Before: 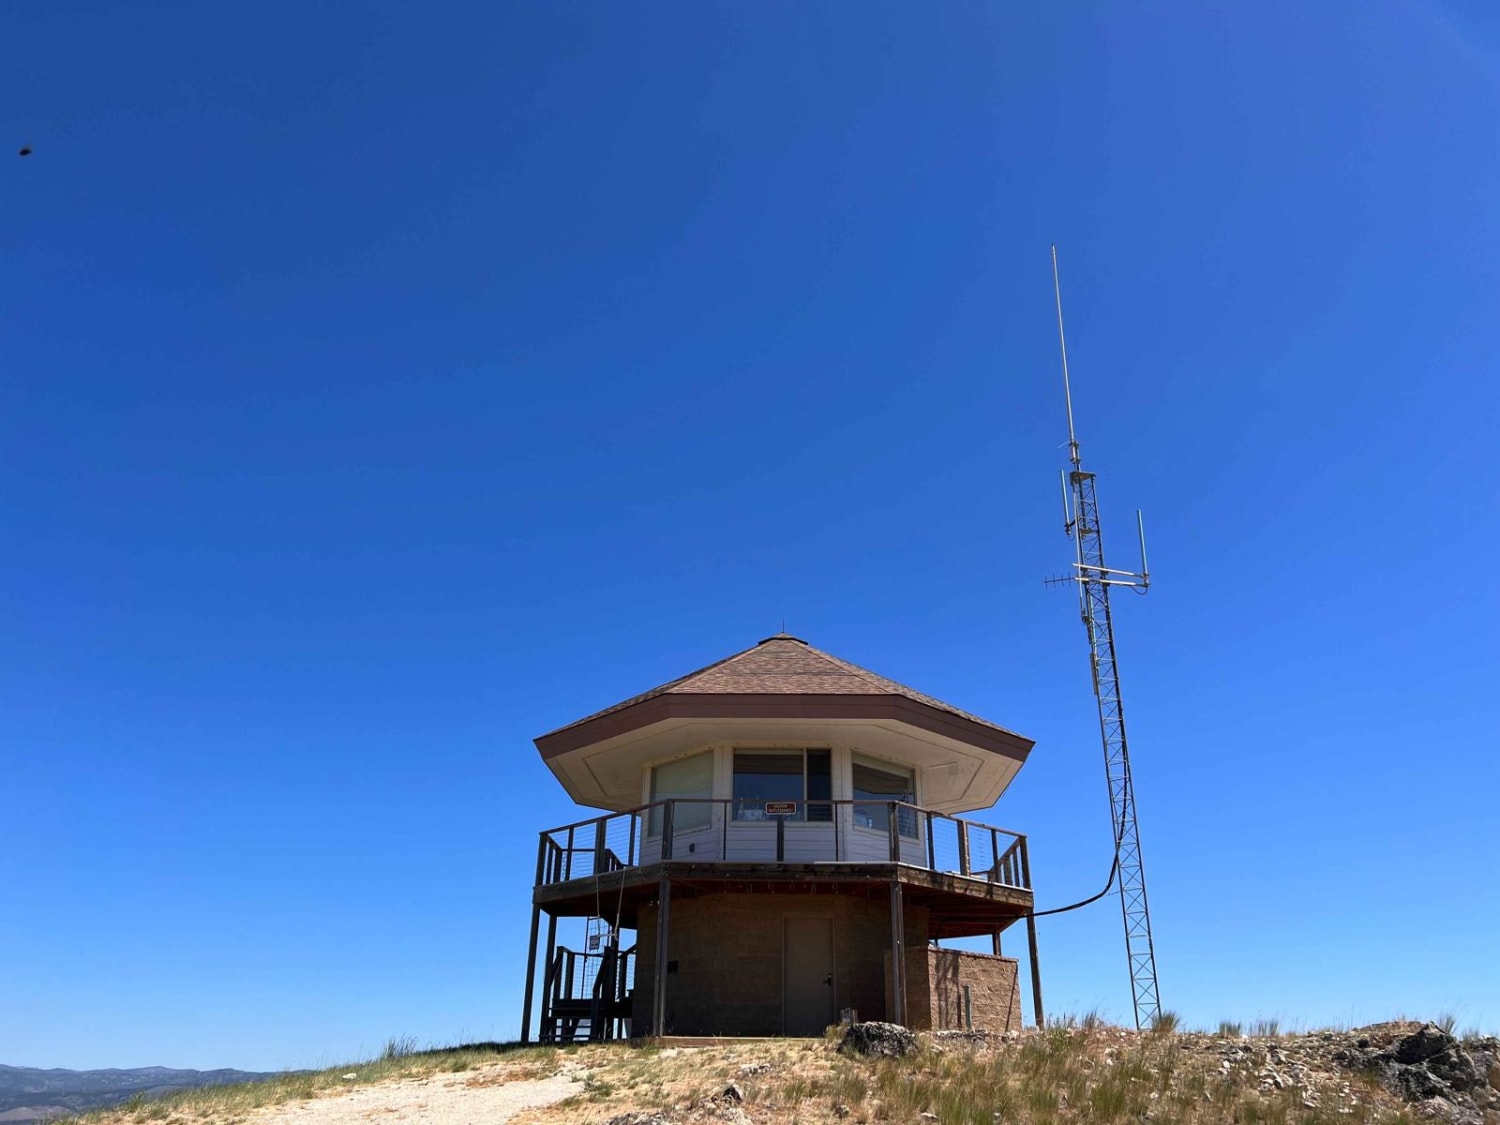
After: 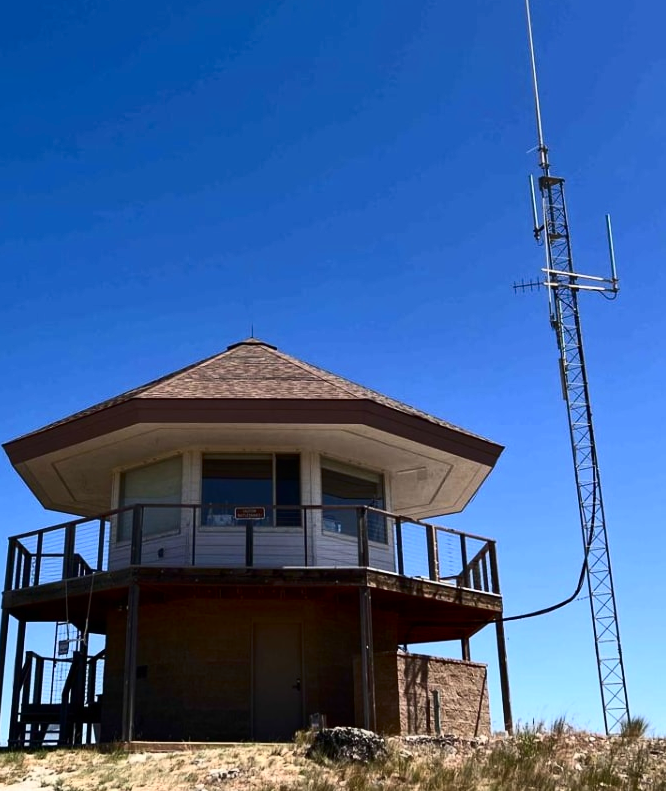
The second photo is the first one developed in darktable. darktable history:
crop: left 35.432%, top 26.233%, right 20.145%, bottom 3.432%
contrast brightness saturation: contrast 0.28
